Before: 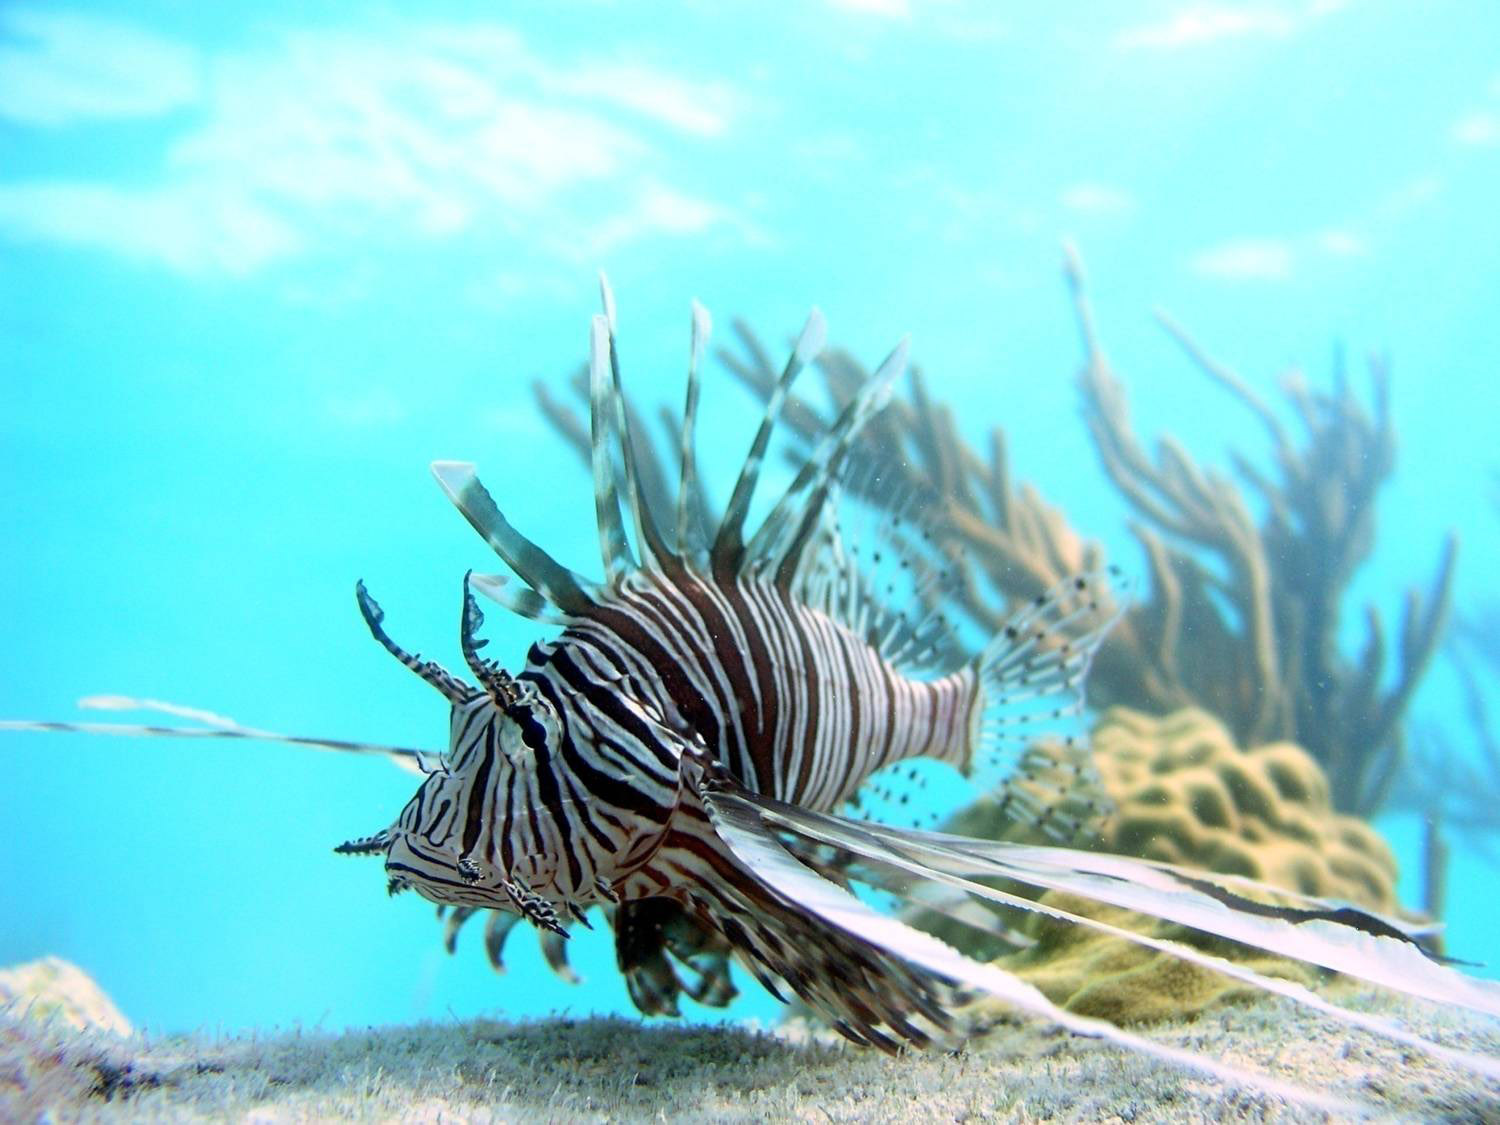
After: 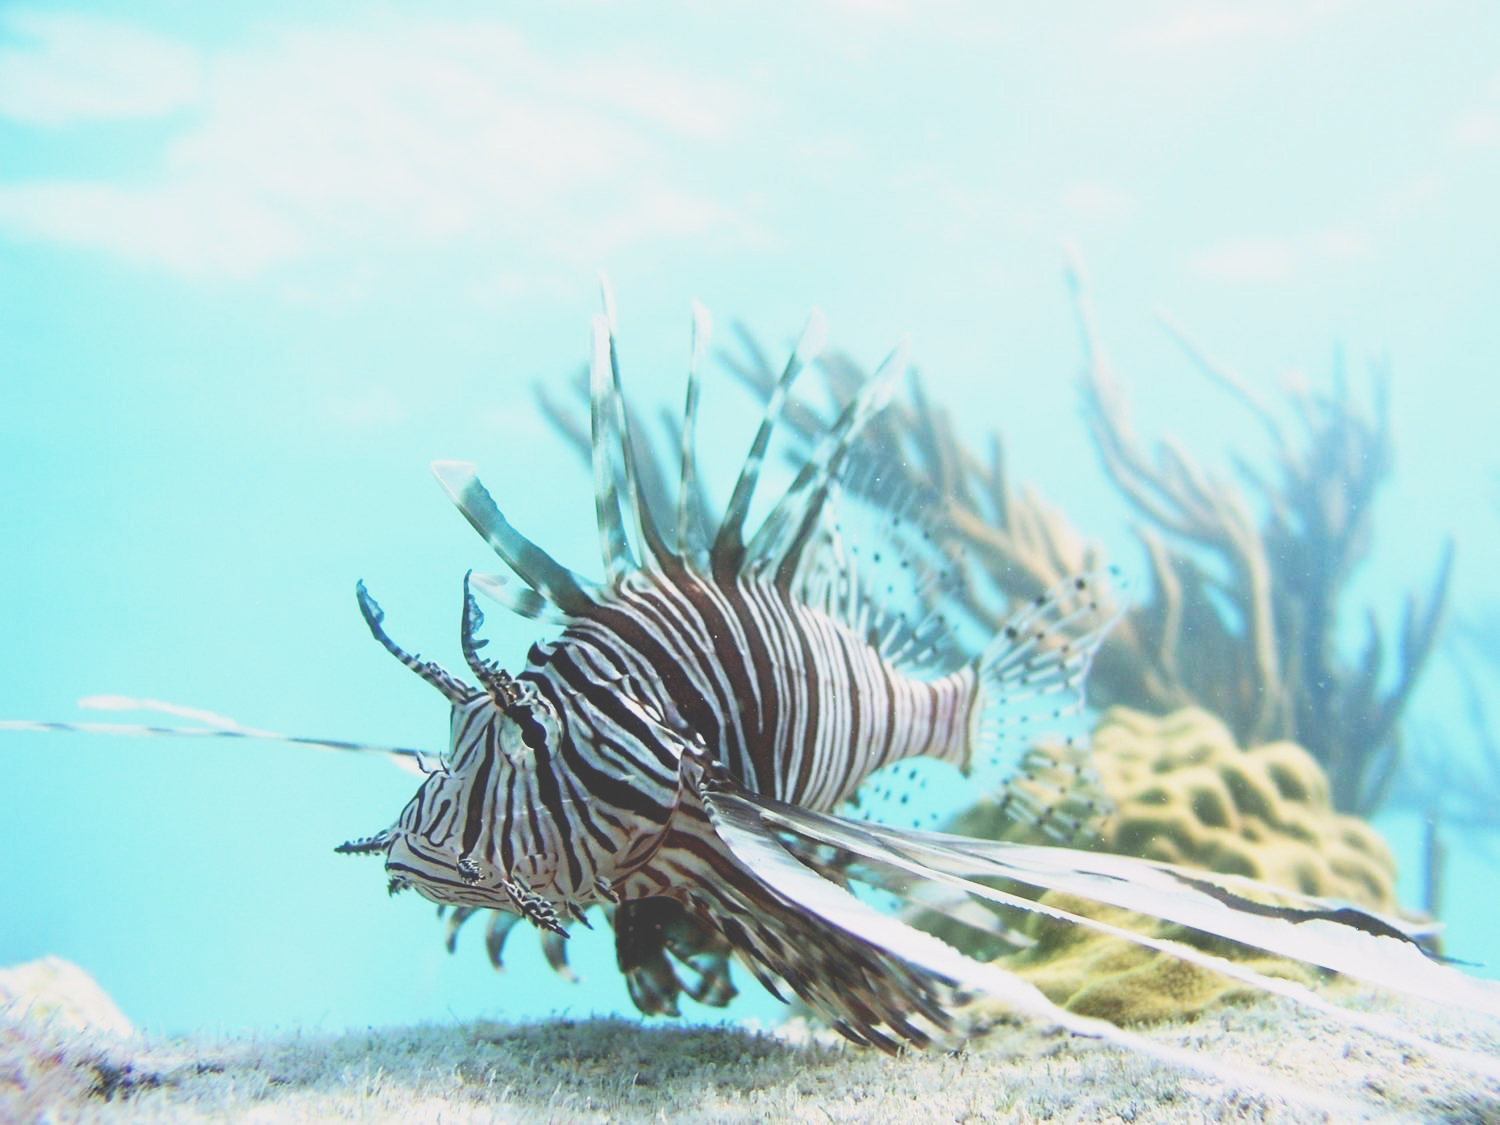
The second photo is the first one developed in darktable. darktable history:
exposure: black level correction -0.029, compensate exposure bias true, compensate highlight preservation false
base curve: curves: ch0 [(0, 0) (0.088, 0.125) (0.176, 0.251) (0.354, 0.501) (0.613, 0.749) (1, 0.877)], exposure shift 0.01, preserve colors none
